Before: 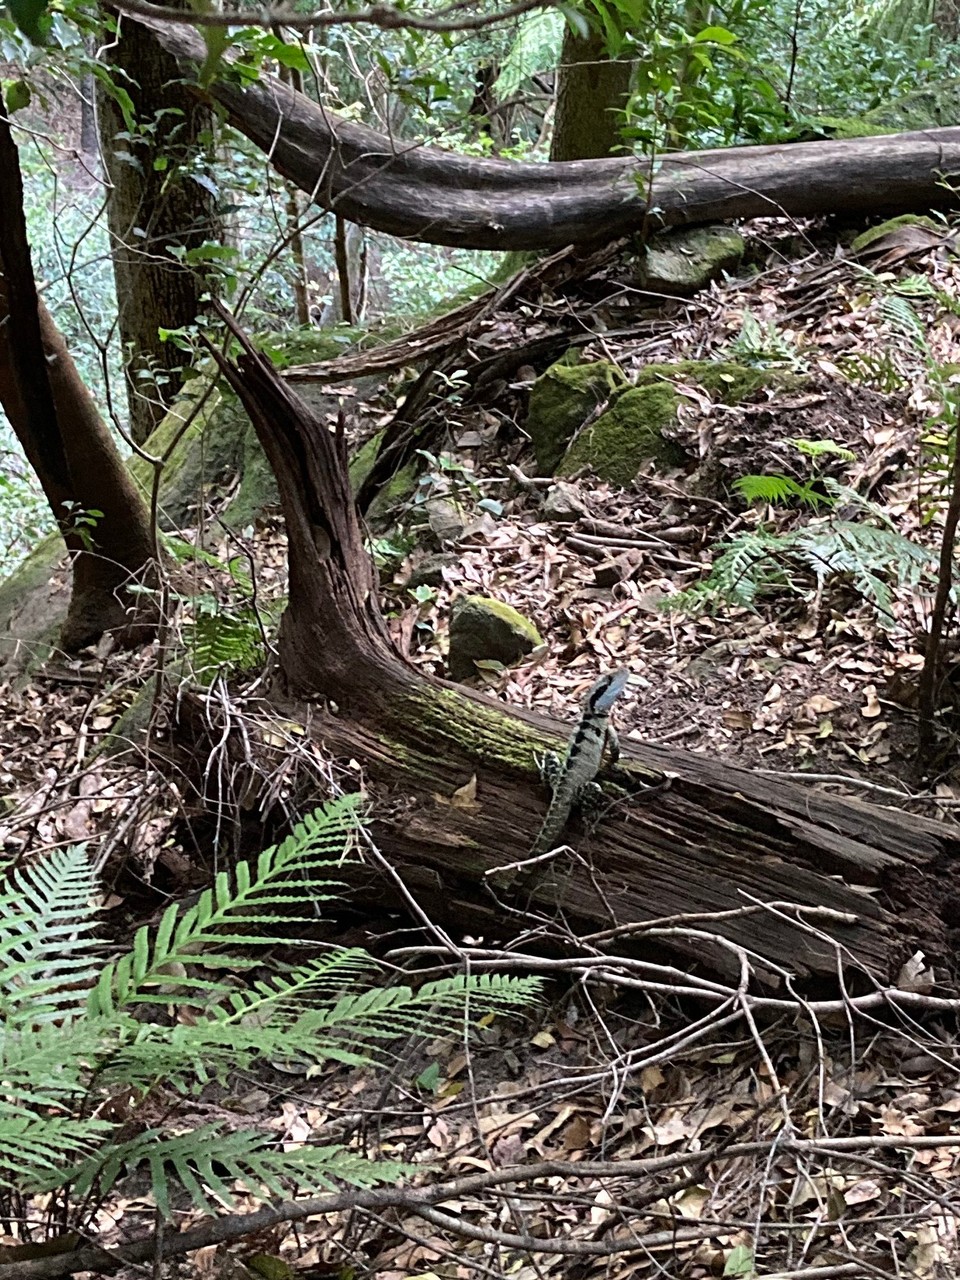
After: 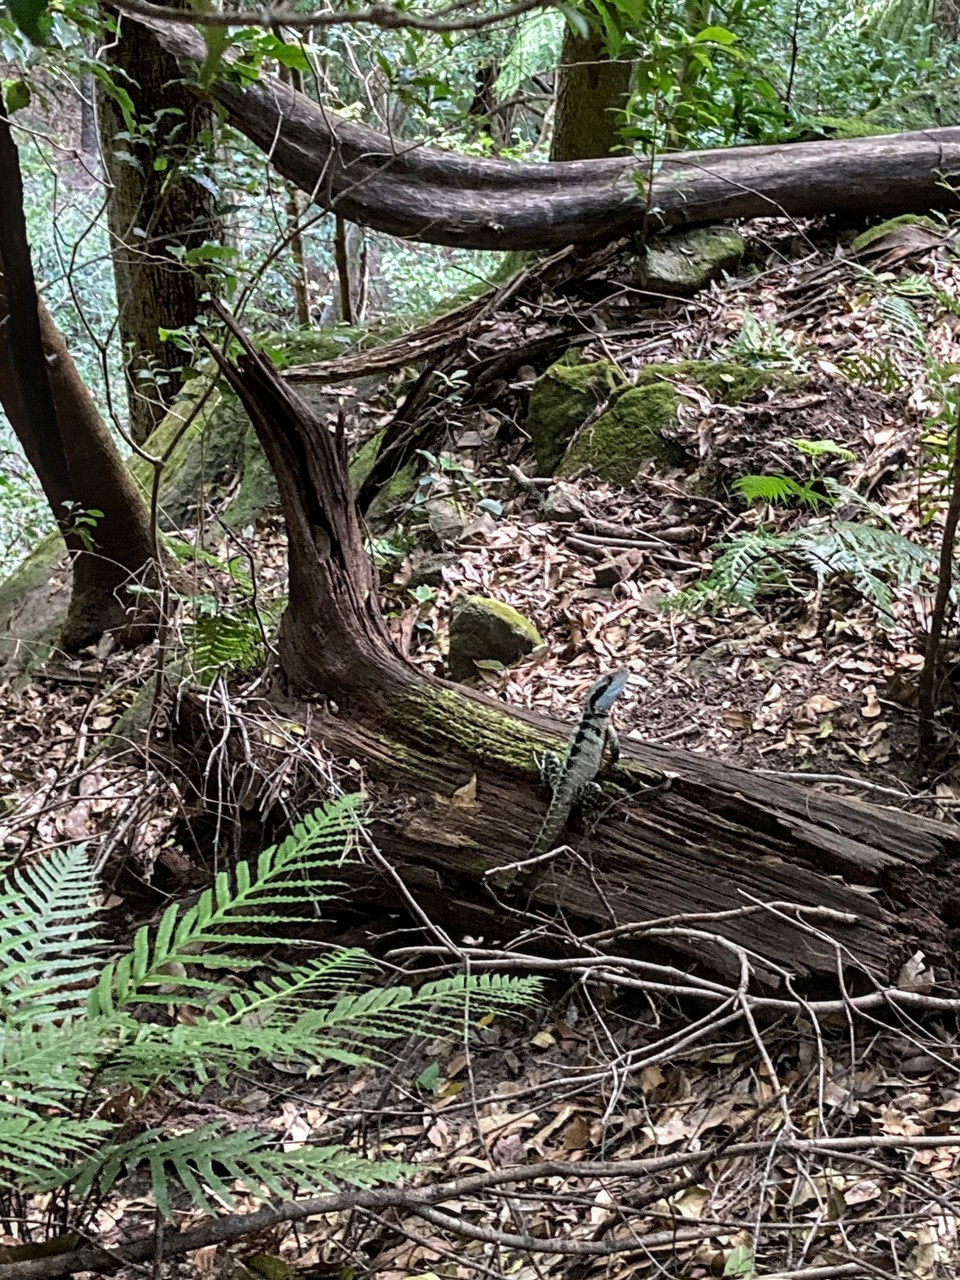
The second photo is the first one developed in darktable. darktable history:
color correction: highlights b* -0.04
local contrast: on, module defaults
